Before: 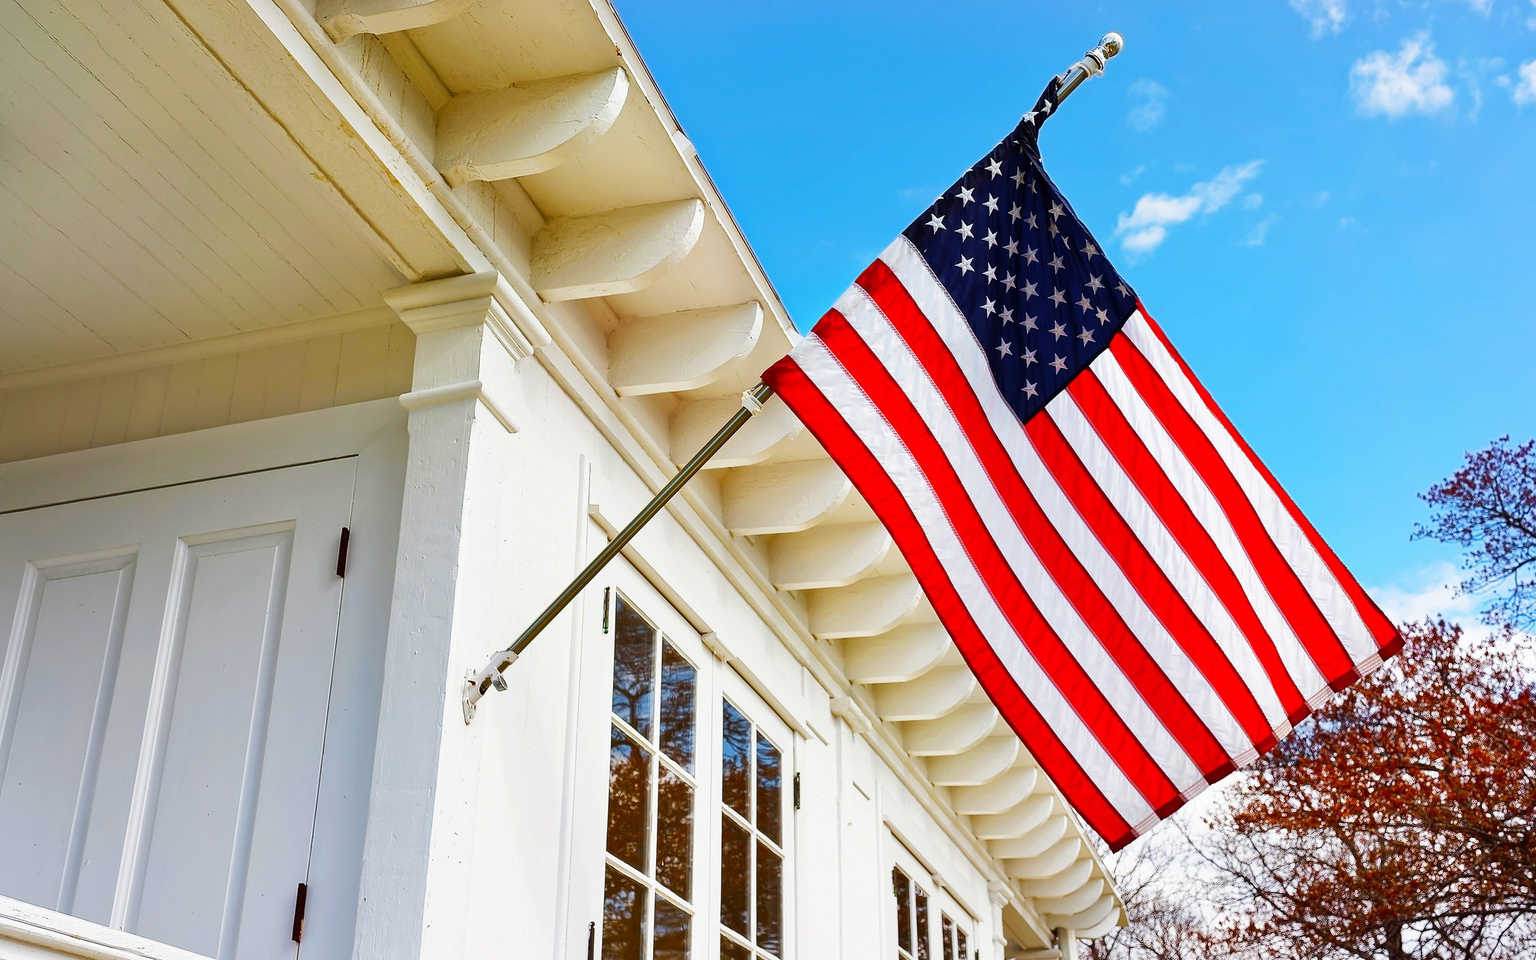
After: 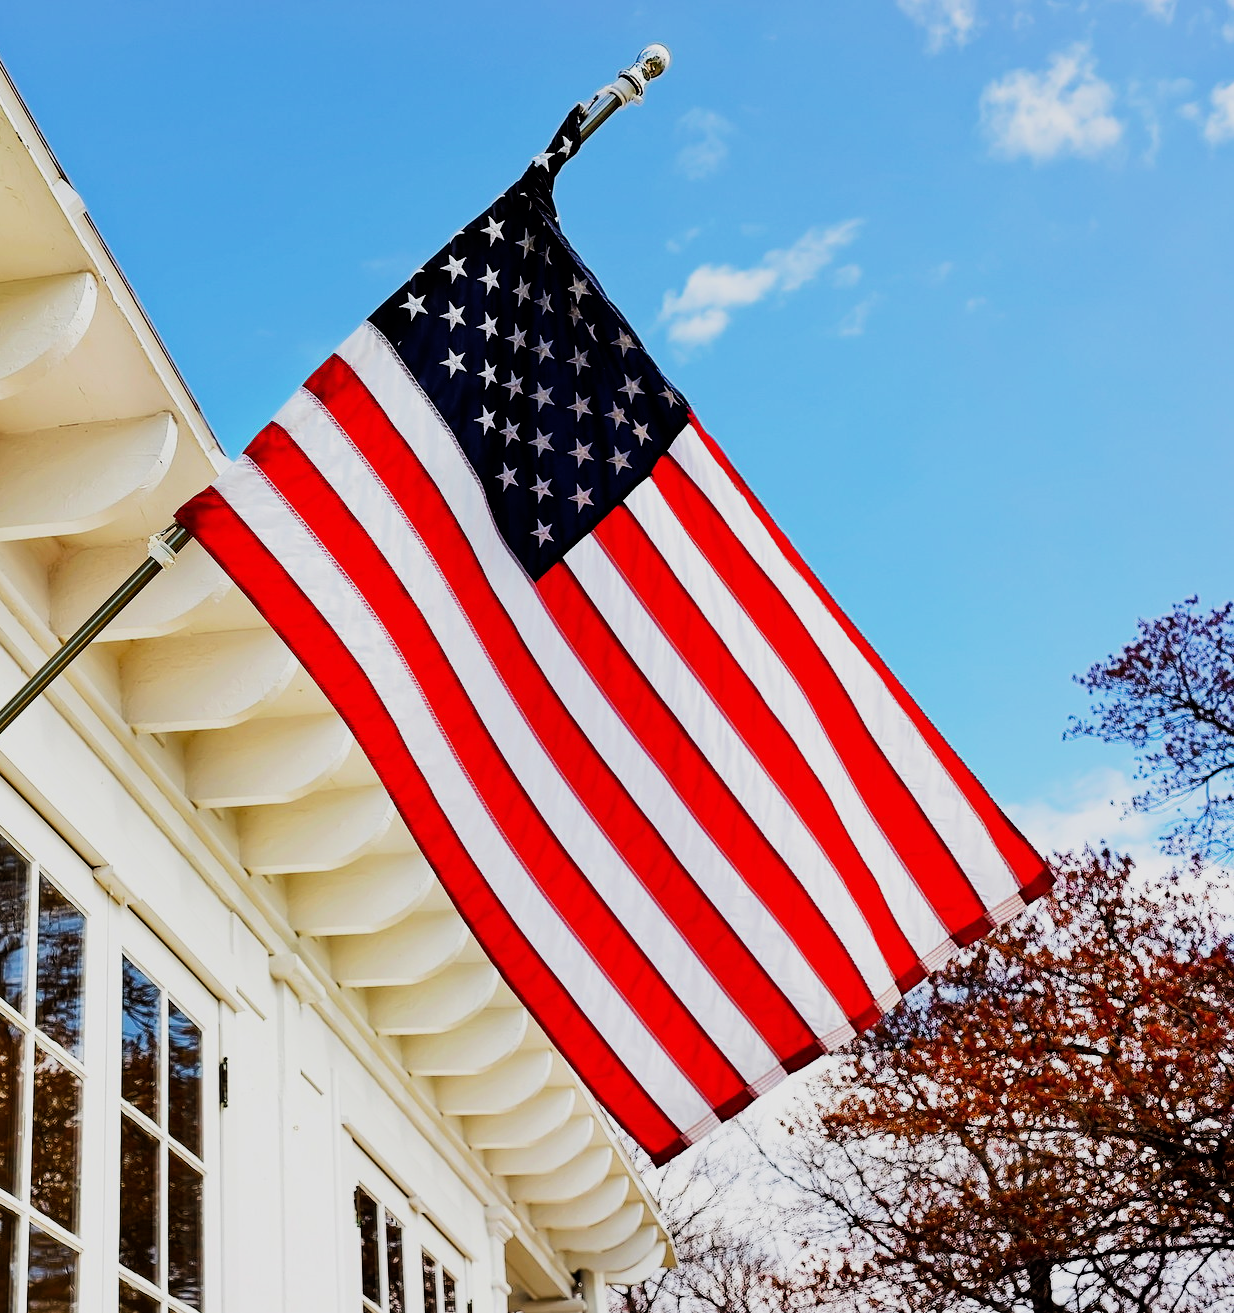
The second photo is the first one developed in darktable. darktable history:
crop: left 41.293%
filmic rgb: black relative exposure -5.02 EV, white relative exposure 3.95 EV, hardness 2.91, contrast 1.299, highlights saturation mix -9.42%
